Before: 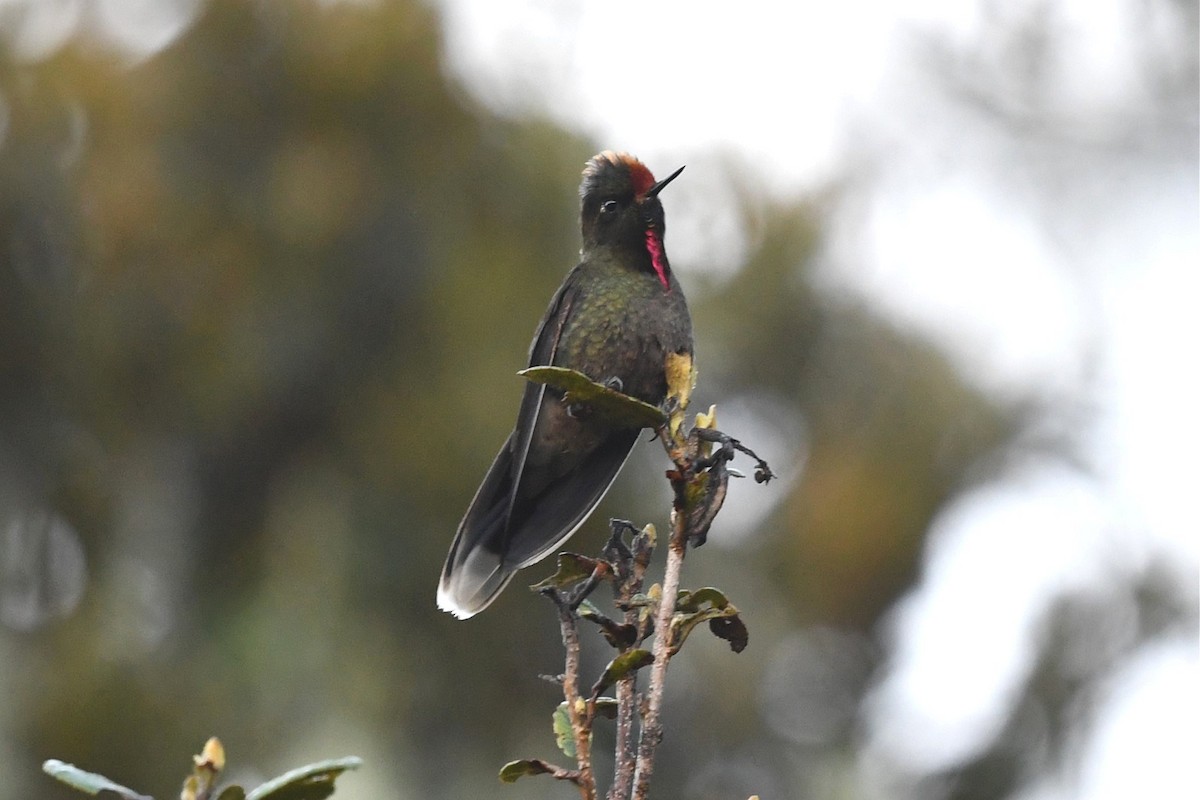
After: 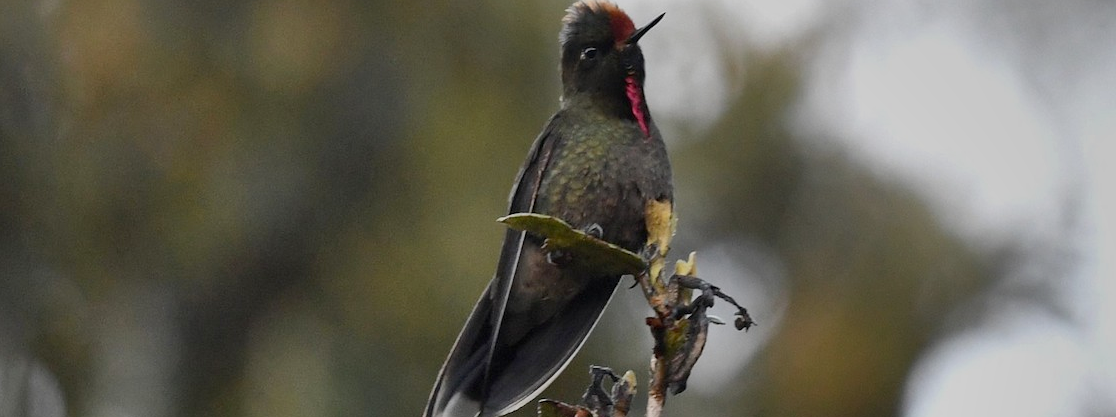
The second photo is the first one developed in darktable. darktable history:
crop: left 1.744%, top 19.225%, right 5.069%, bottom 28.357%
shadows and highlights: shadows 53, soften with gaussian
exposure: black level correction 0.009, exposure -0.637 EV, compensate highlight preservation false
